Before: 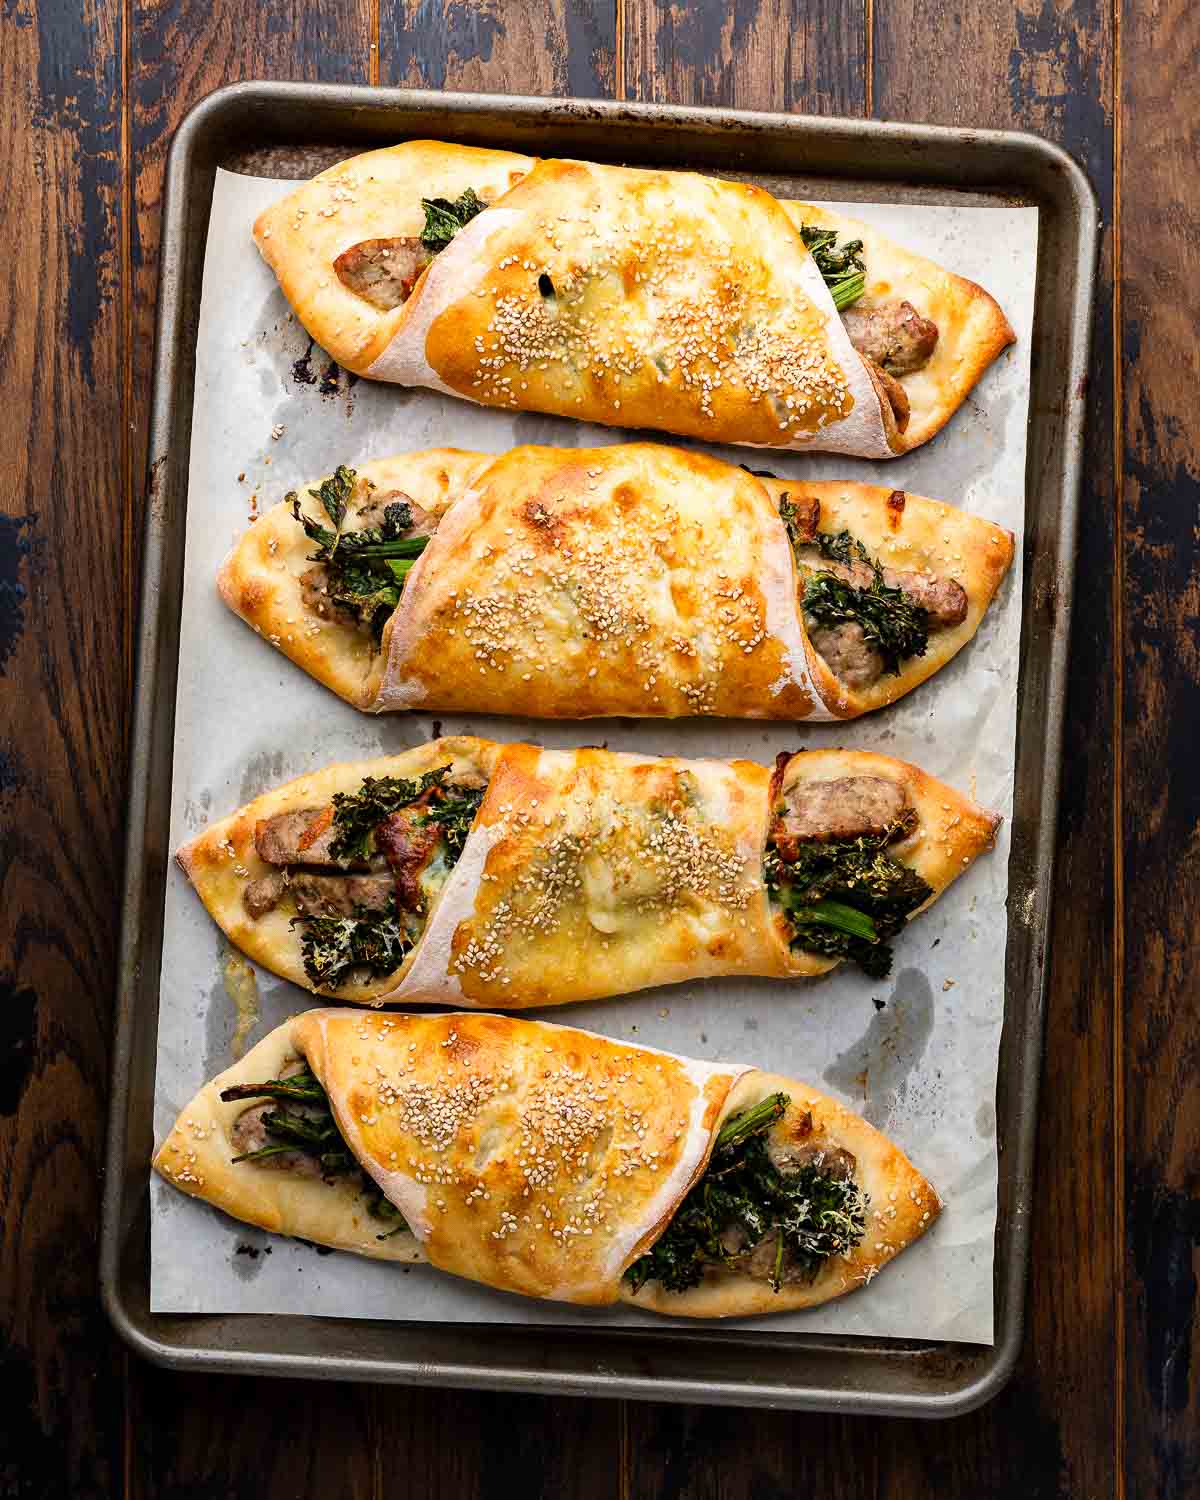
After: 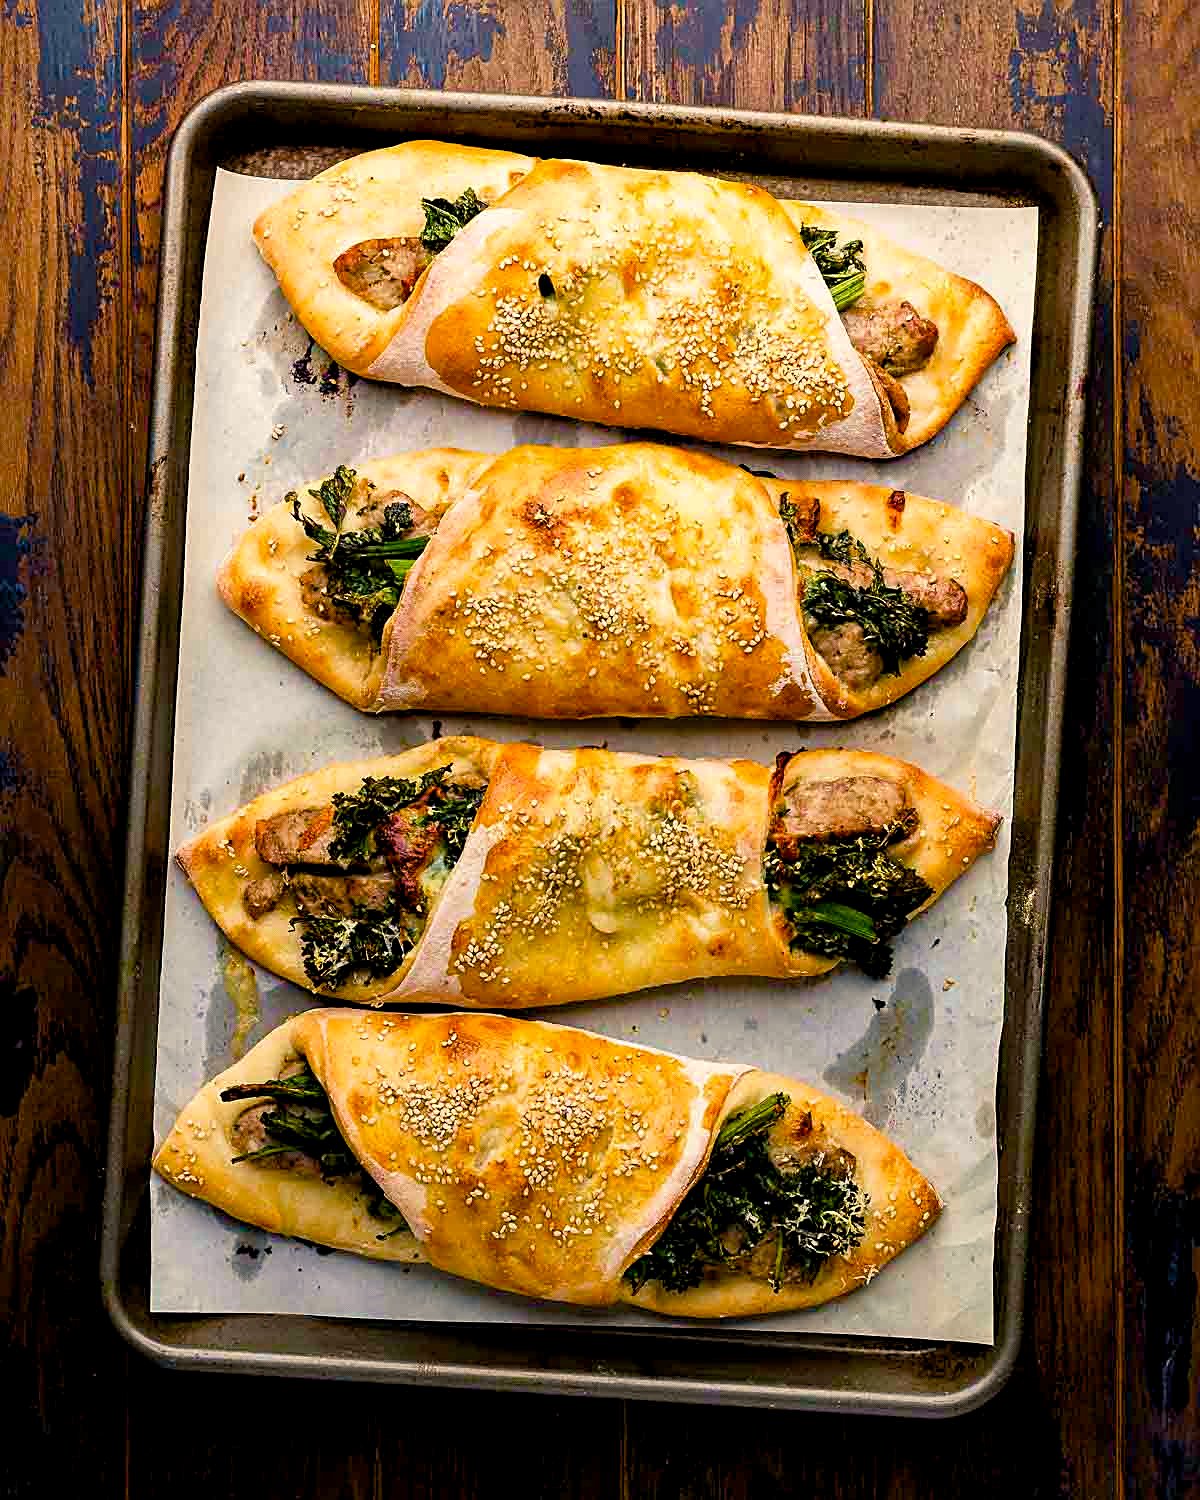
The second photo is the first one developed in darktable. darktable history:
velvia: on, module defaults
color balance rgb: shadows lift › chroma 3%, shadows lift › hue 240.84°, highlights gain › chroma 3%, highlights gain › hue 73.2°, global offset › luminance -0.5%, perceptual saturation grading › global saturation 20%, perceptual saturation grading › highlights -25%, perceptual saturation grading › shadows 50%, global vibrance 25.26%
sharpen: on, module defaults
